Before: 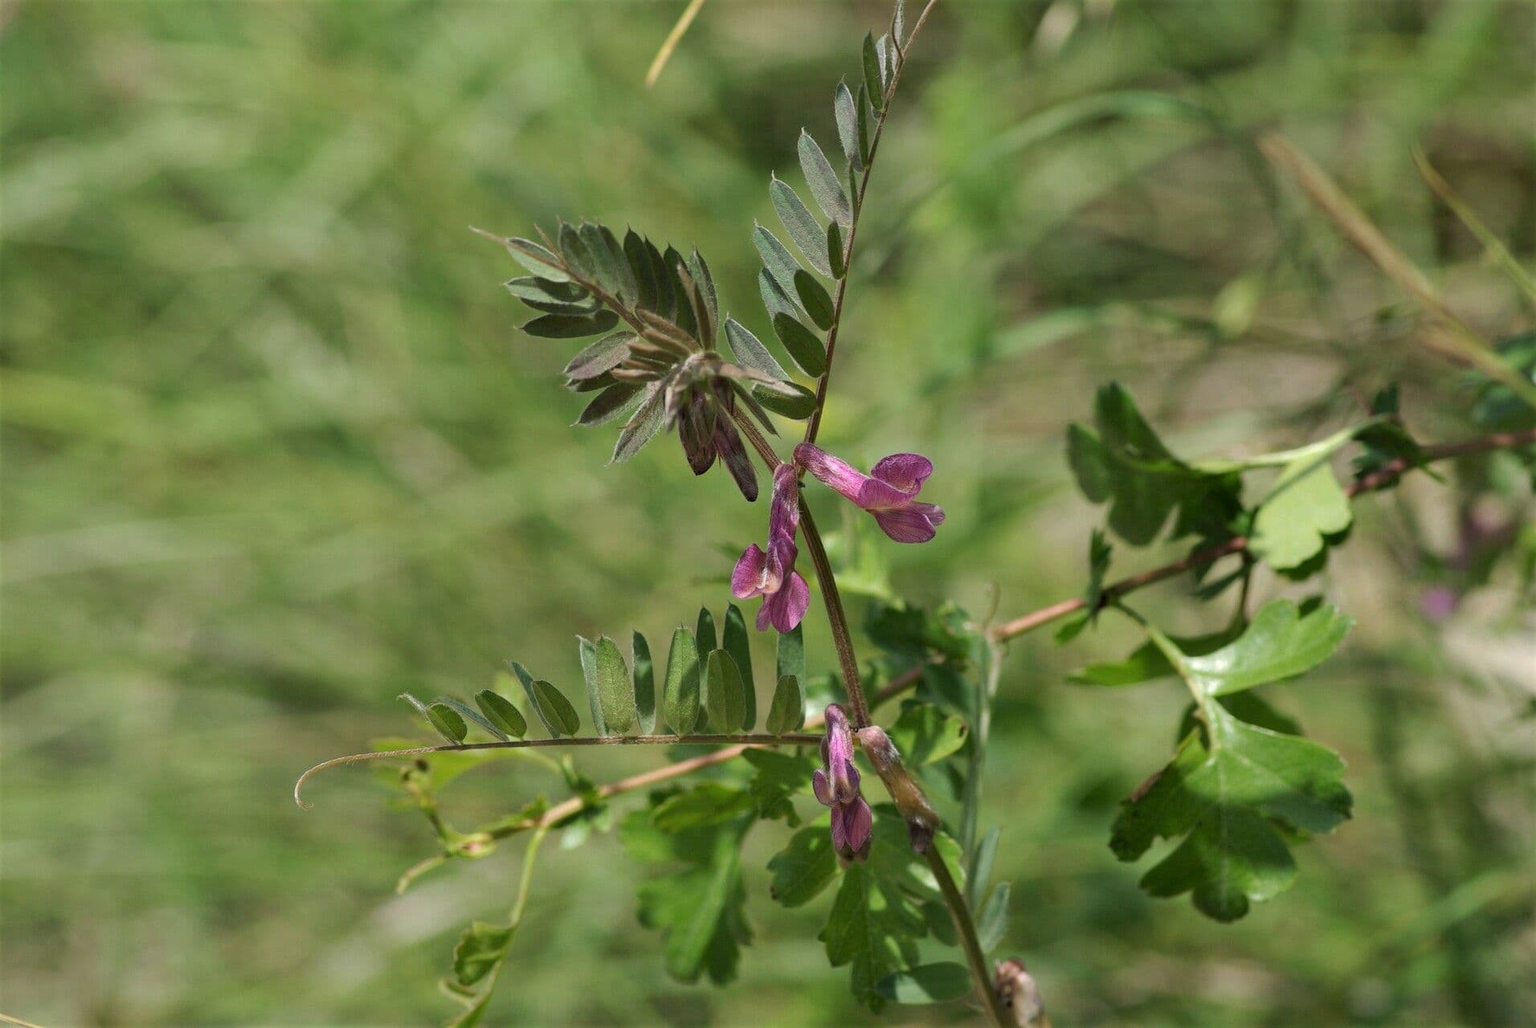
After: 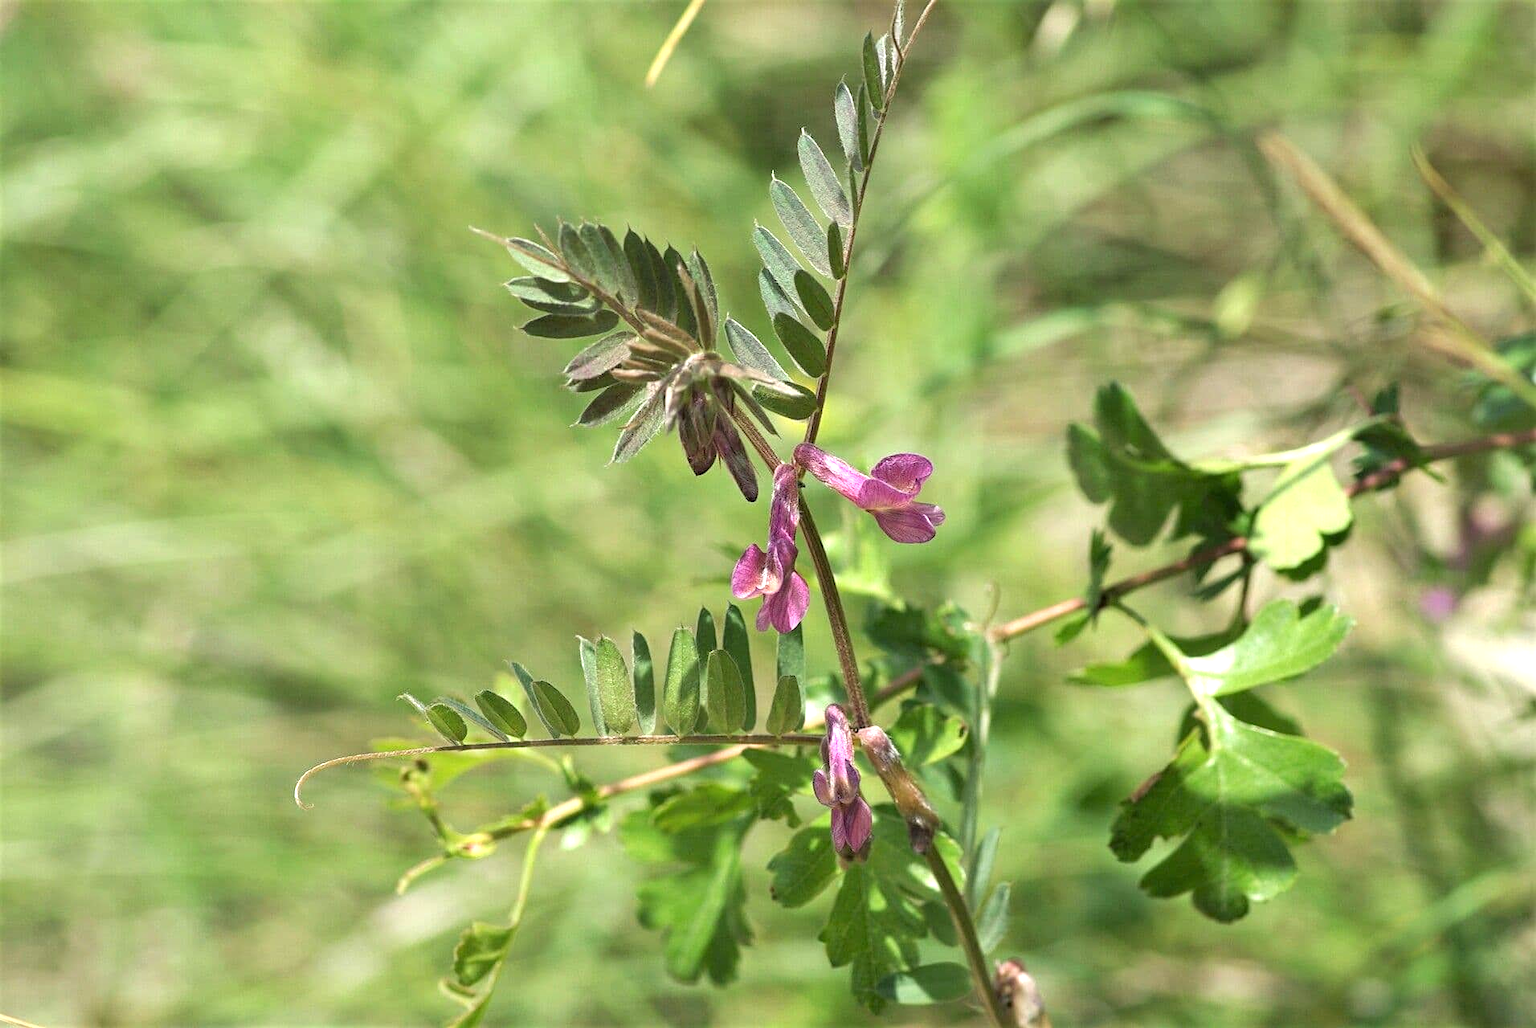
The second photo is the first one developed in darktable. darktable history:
exposure: black level correction 0, exposure 1.02 EV, compensate highlight preservation false
sharpen: amount 0.209
